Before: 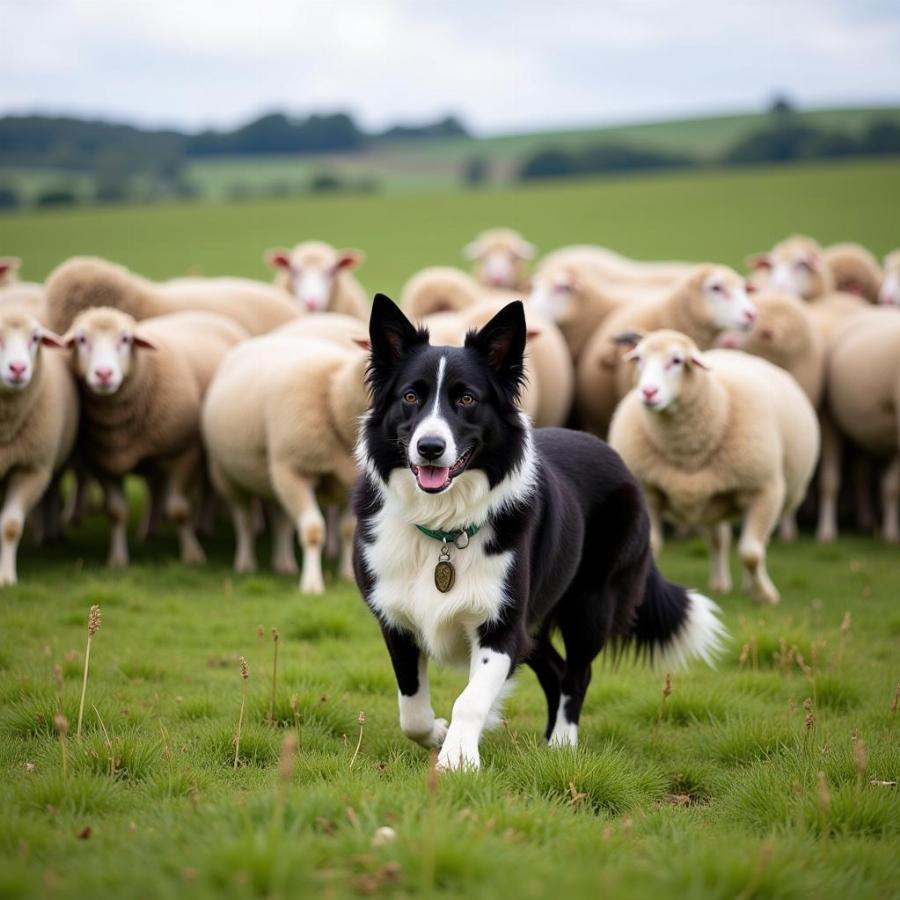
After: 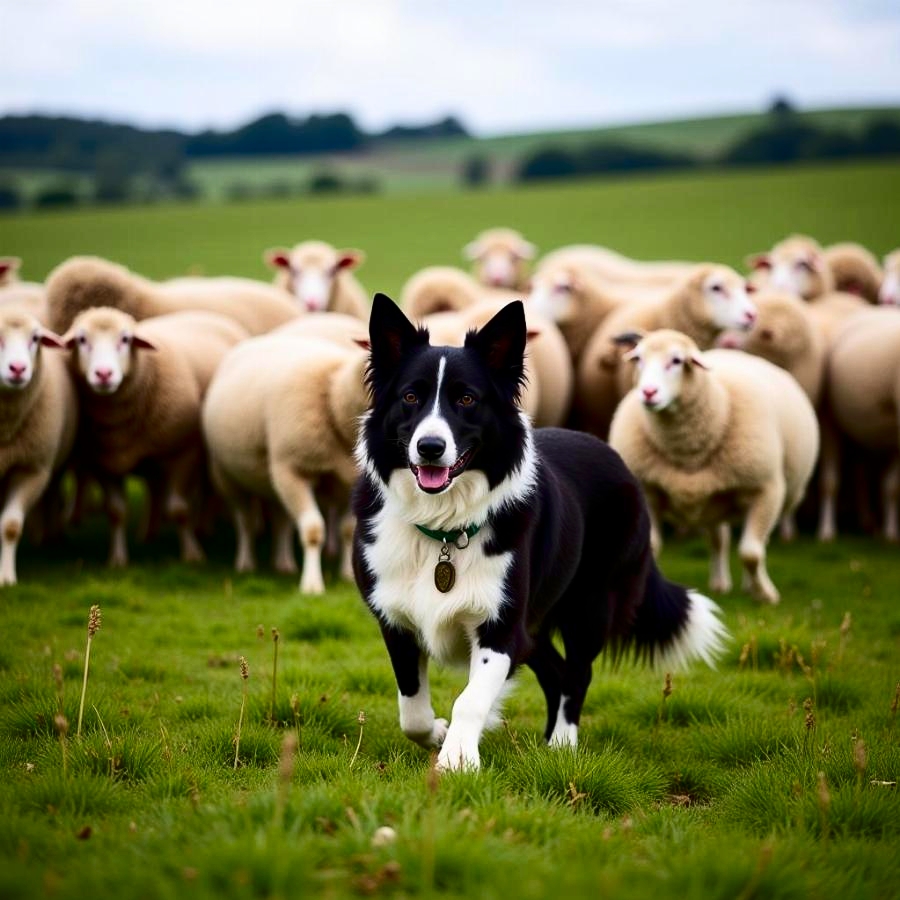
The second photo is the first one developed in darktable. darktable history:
contrast brightness saturation: contrast 0.224, brightness -0.187, saturation 0.238
